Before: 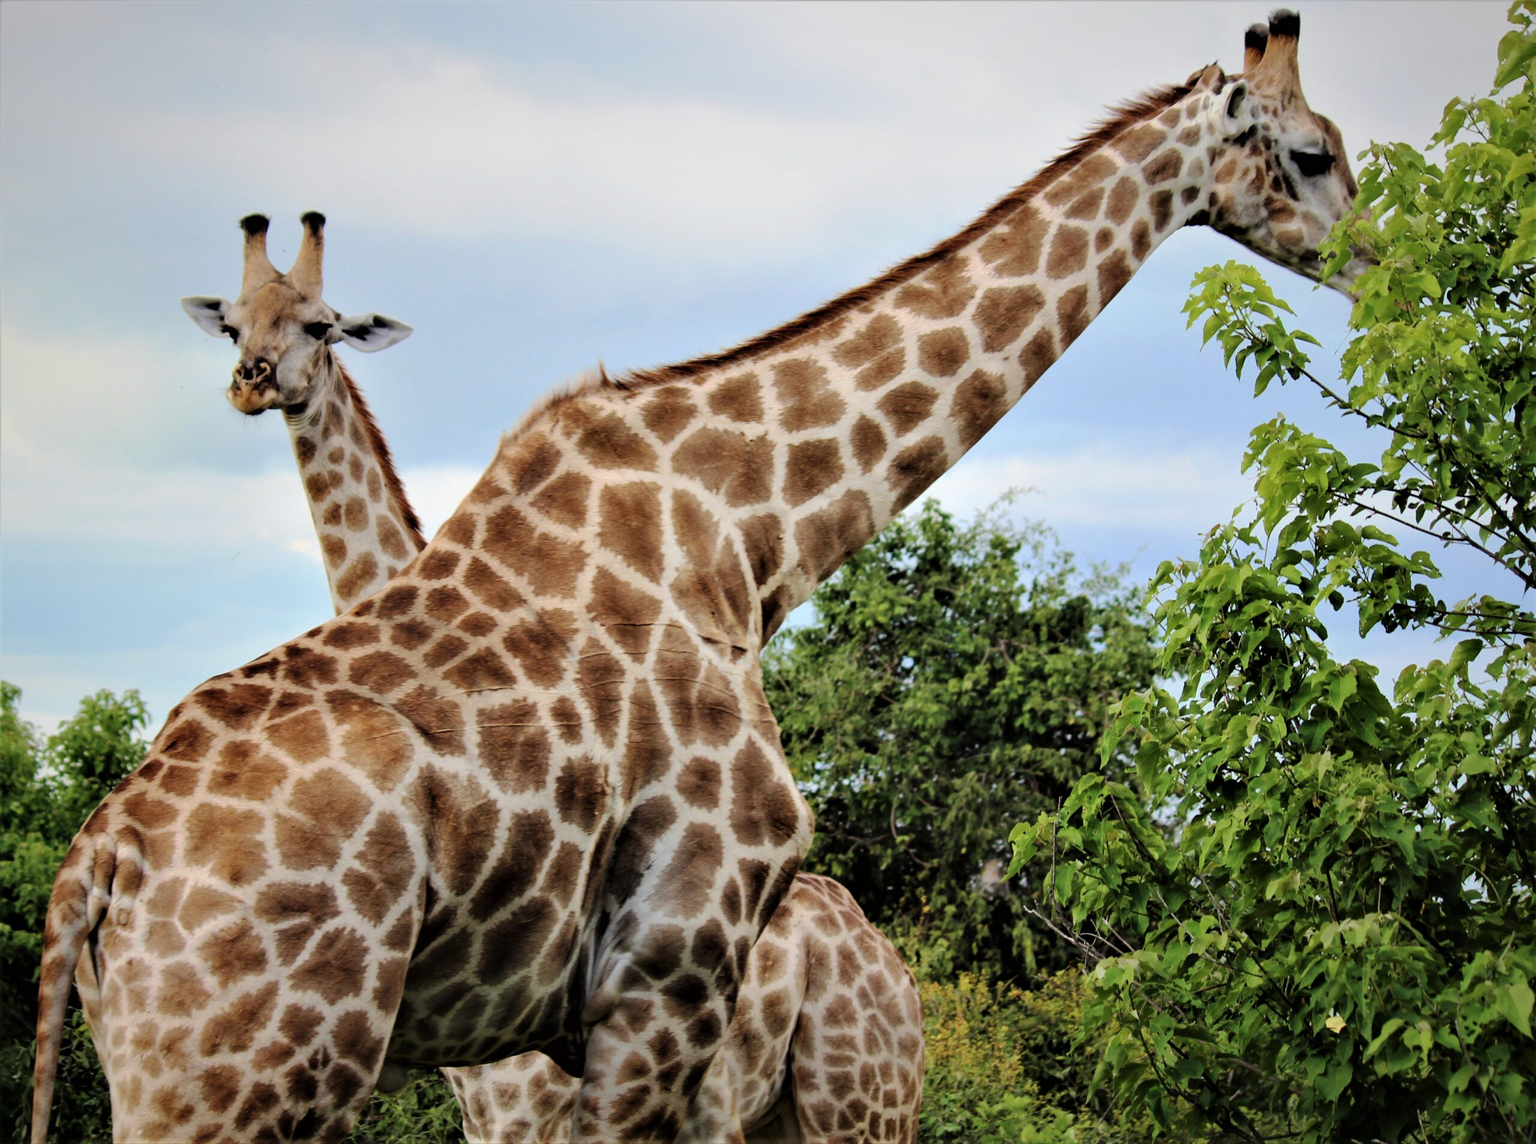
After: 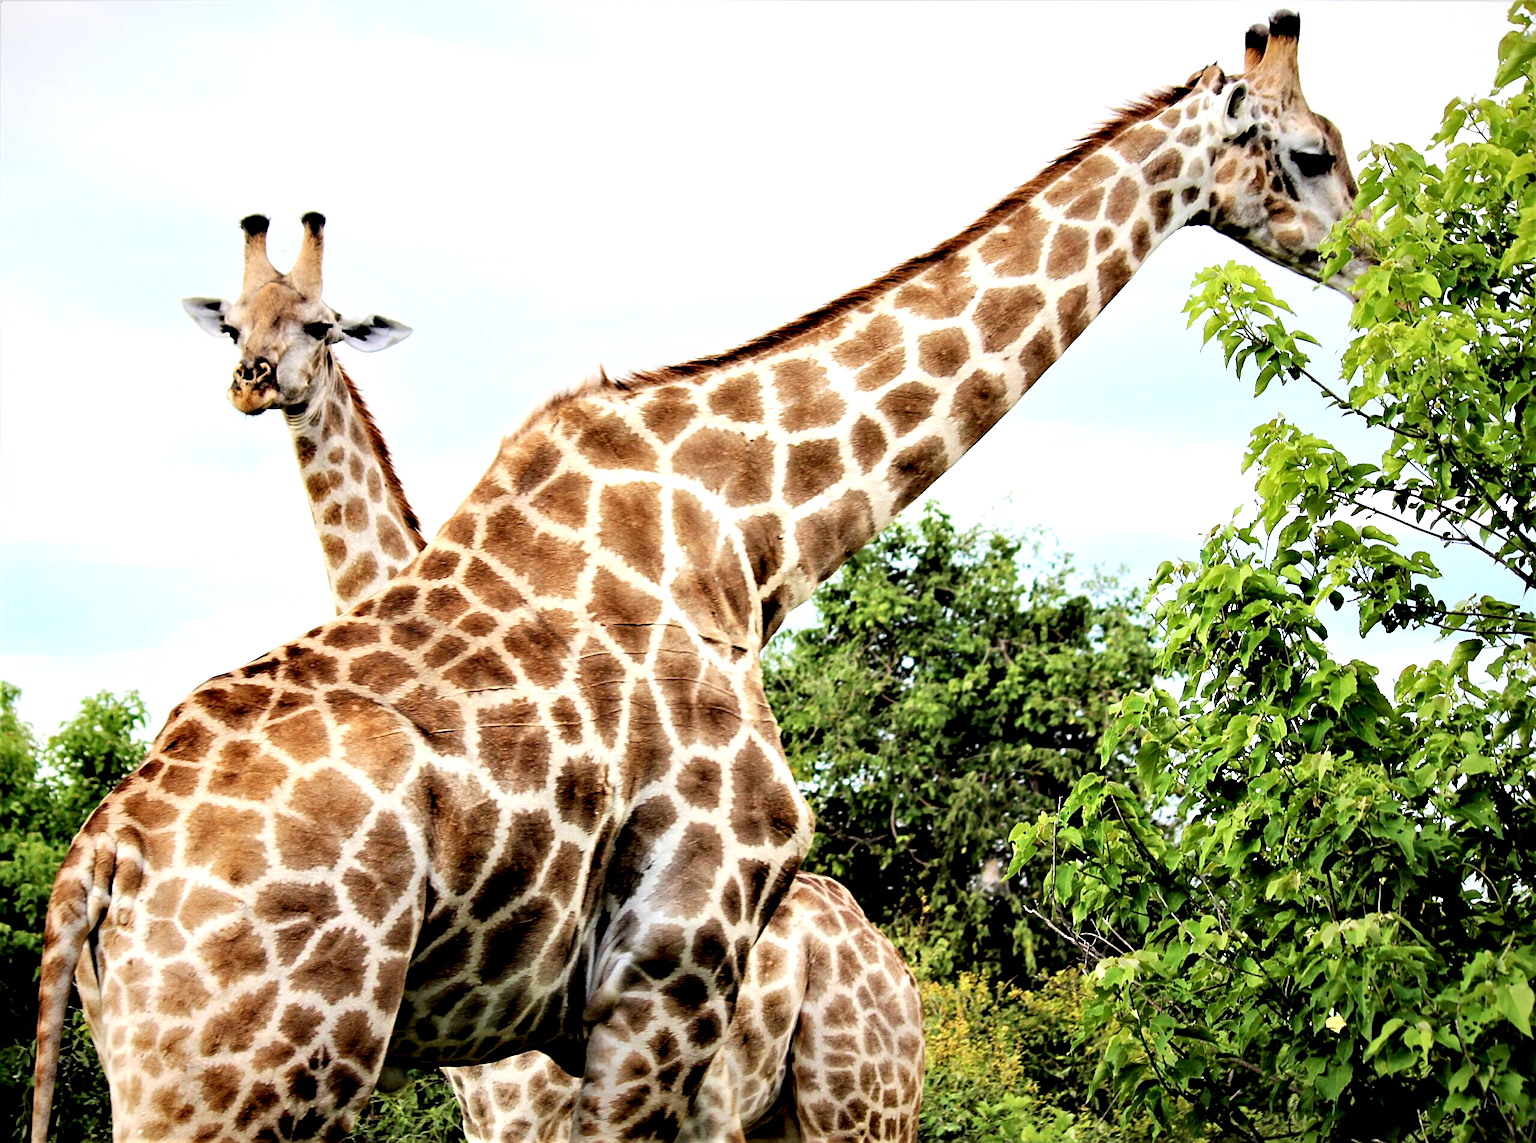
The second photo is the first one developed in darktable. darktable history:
exposure: black level correction 0.008, exposure 0.978 EV, compensate highlight preservation false
sharpen: amount 0.553
